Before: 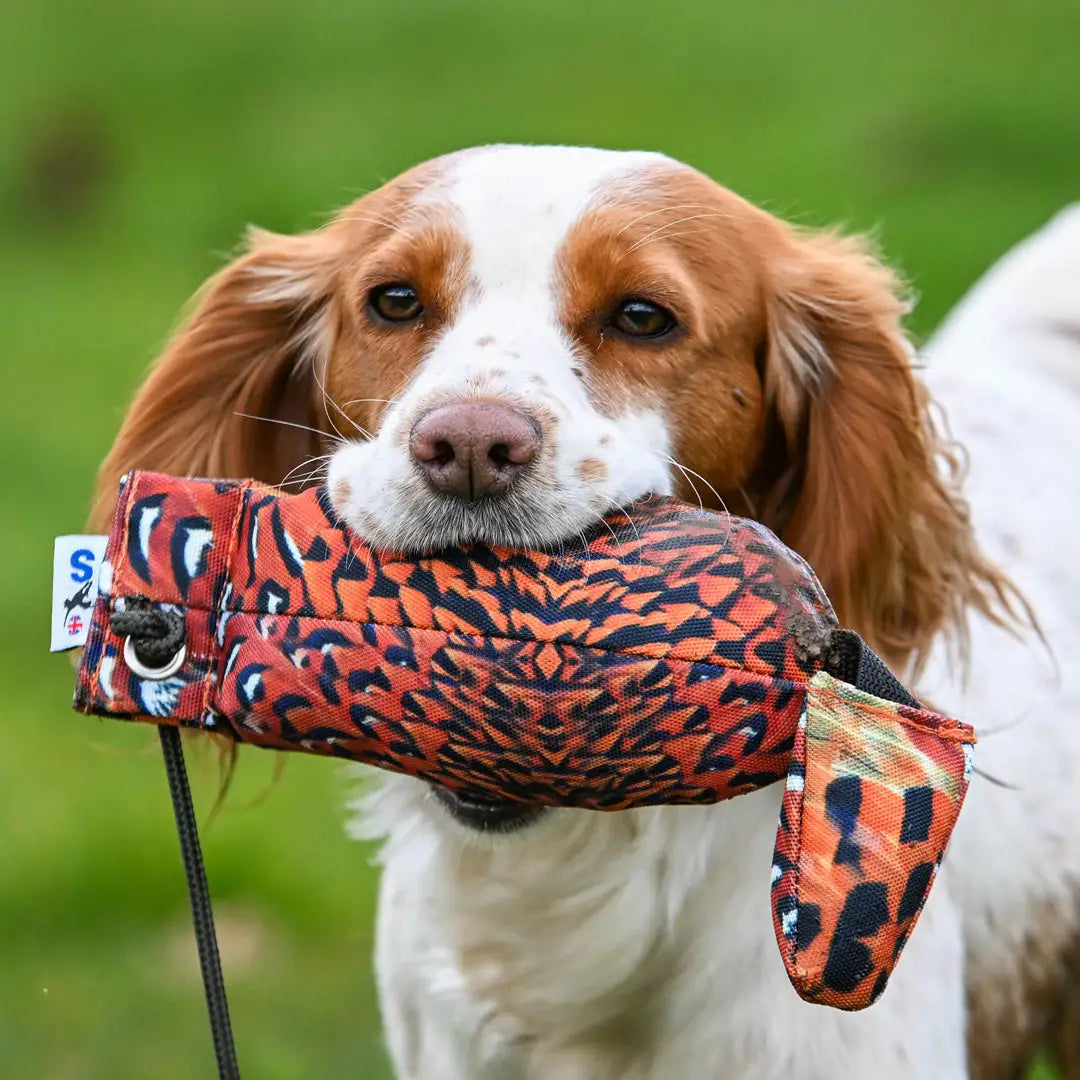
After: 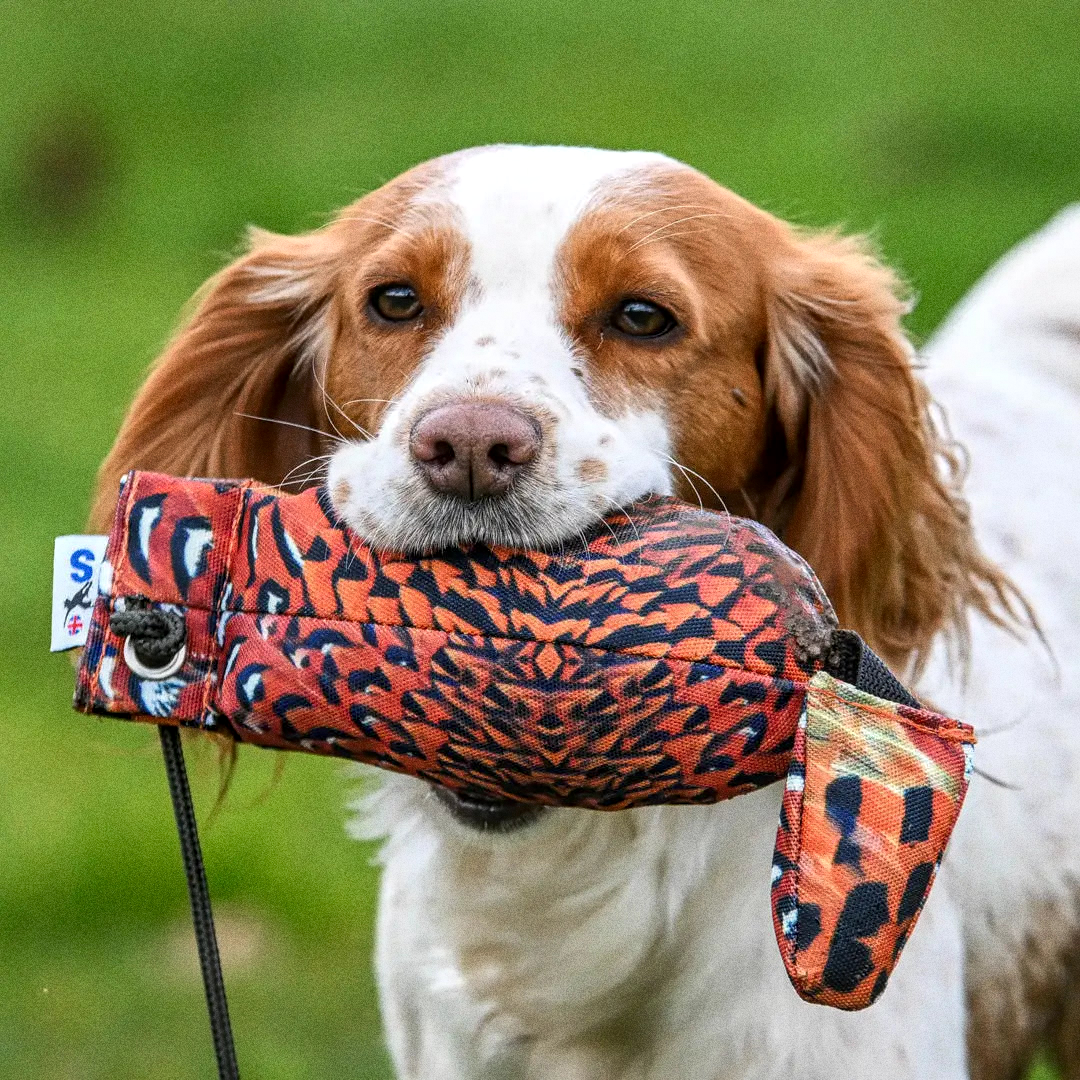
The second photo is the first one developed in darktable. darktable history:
grain: coarseness 0.09 ISO, strength 40%
local contrast: on, module defaults
